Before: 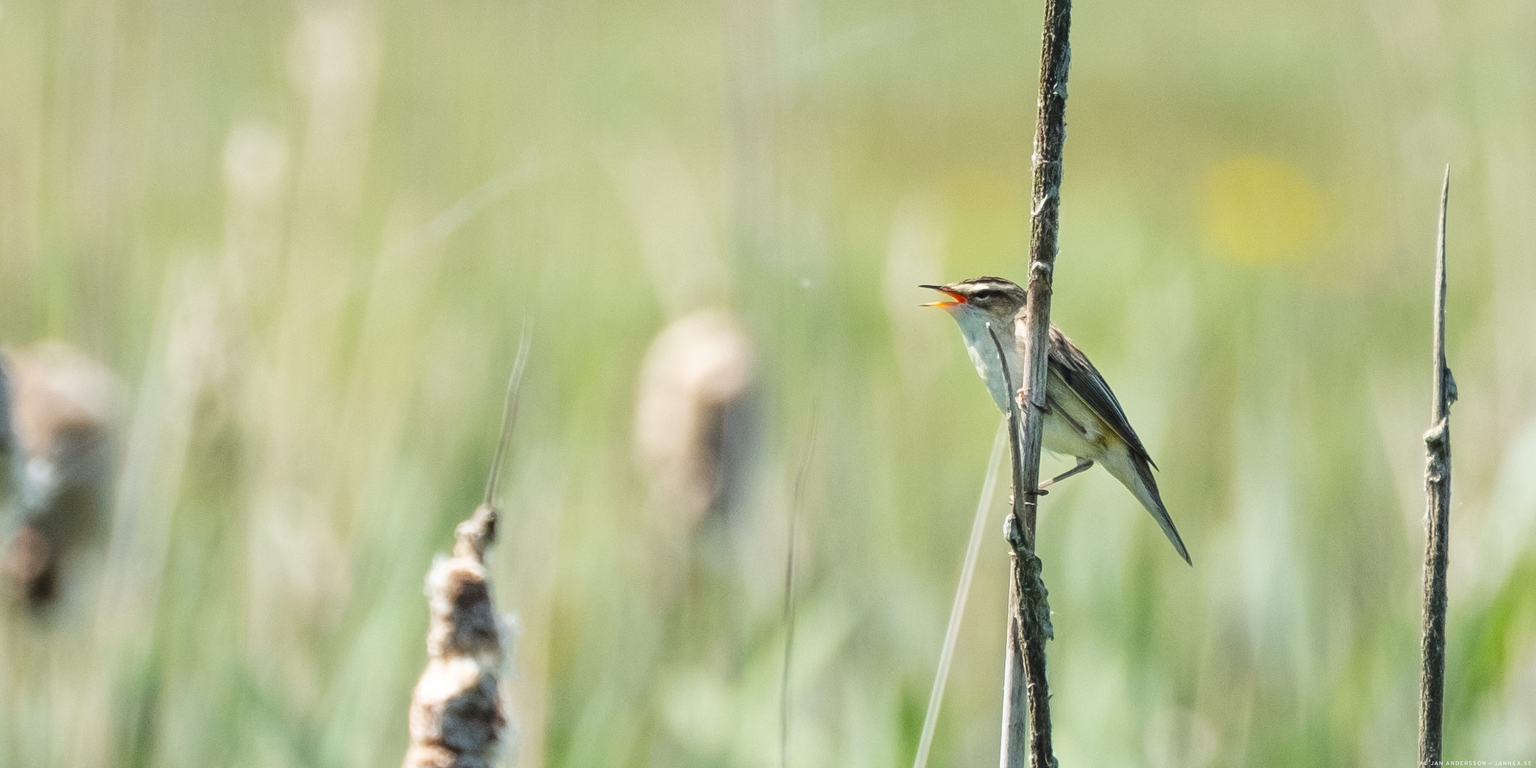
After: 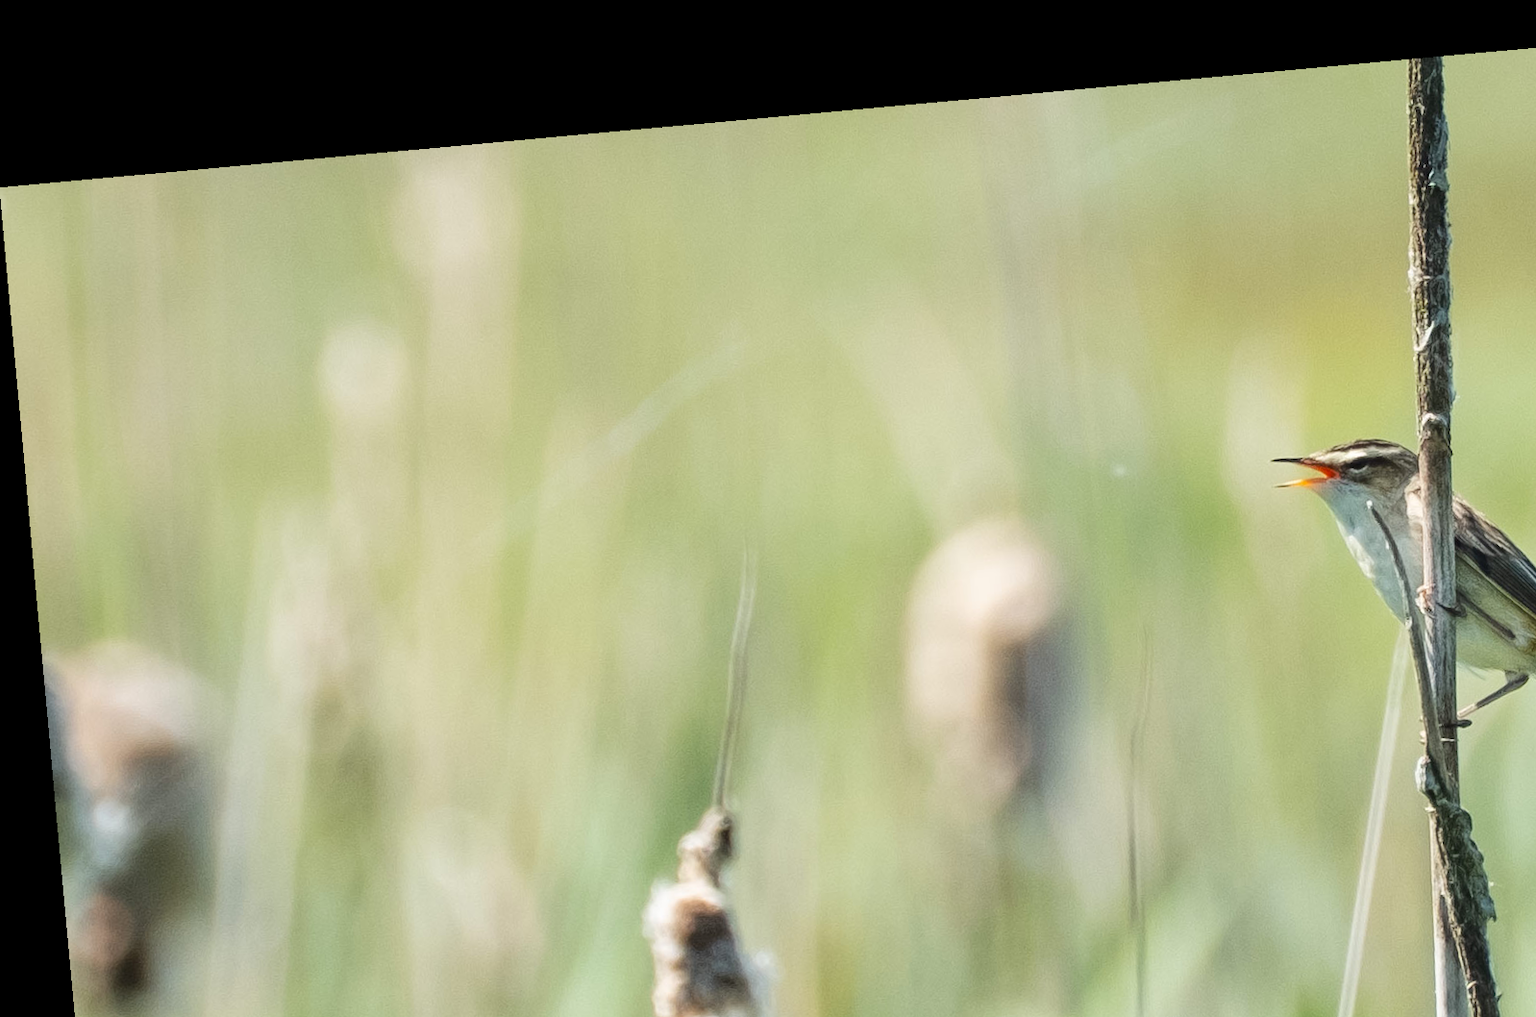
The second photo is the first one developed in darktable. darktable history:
rotate and perspective: rotation -5.2°, automatic cropping off
crop: right 28.885%, bottom 16.626%
